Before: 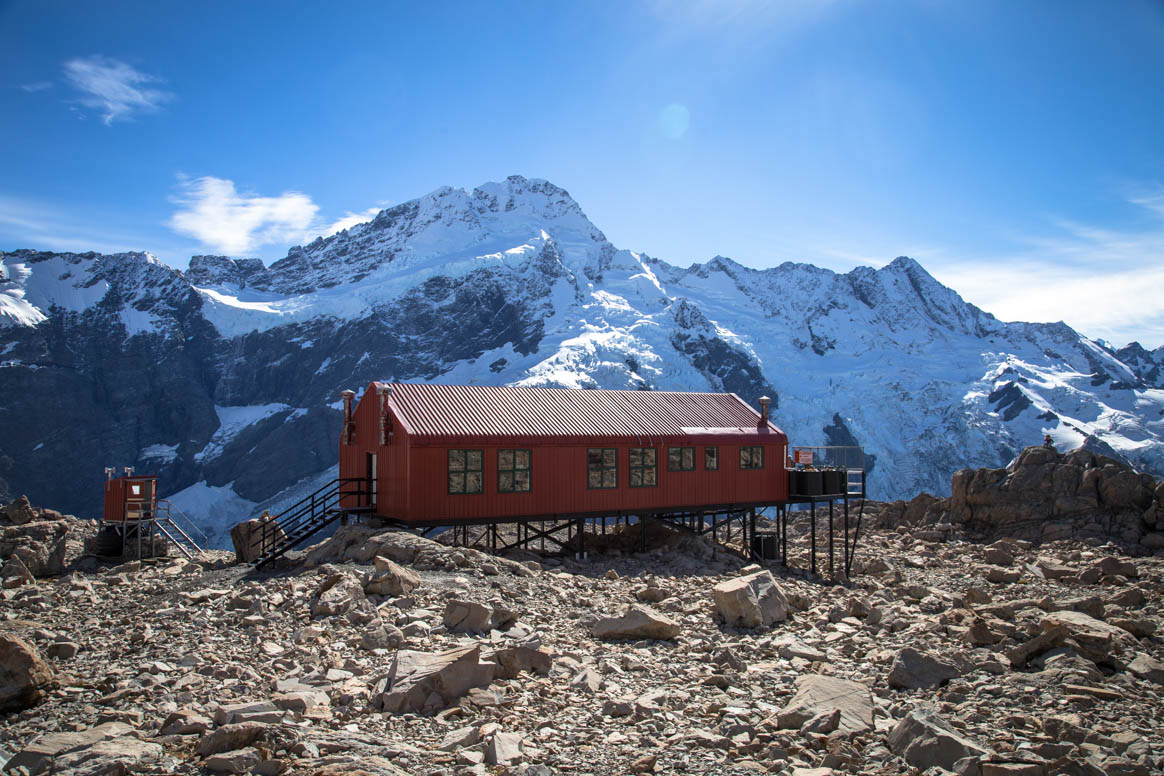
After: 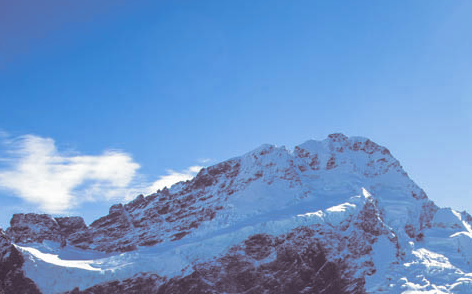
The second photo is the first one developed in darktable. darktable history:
split-toning: shadows › saturation 0.24, highlights › hue 54°, highlights › saturation 0.24
crop: left 15.452%, top 5.459%, right 43.956%, bottom 56.62%
base curve: curves: ch0 [(0, 0) (0.74, 0.67) (1, 1)]
